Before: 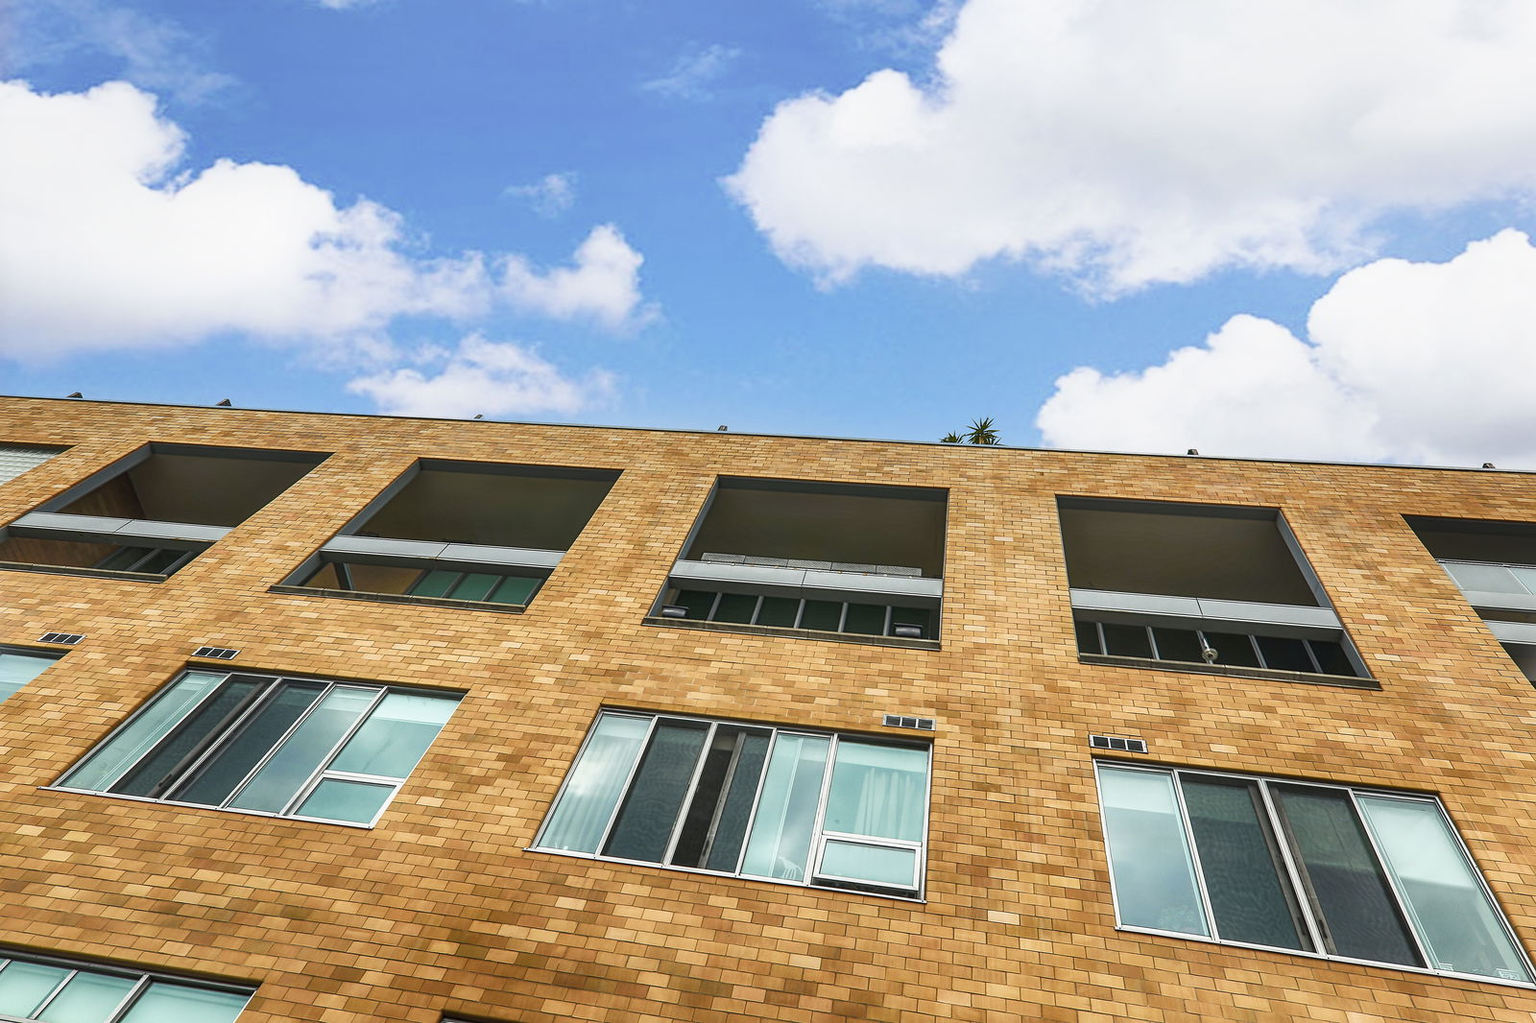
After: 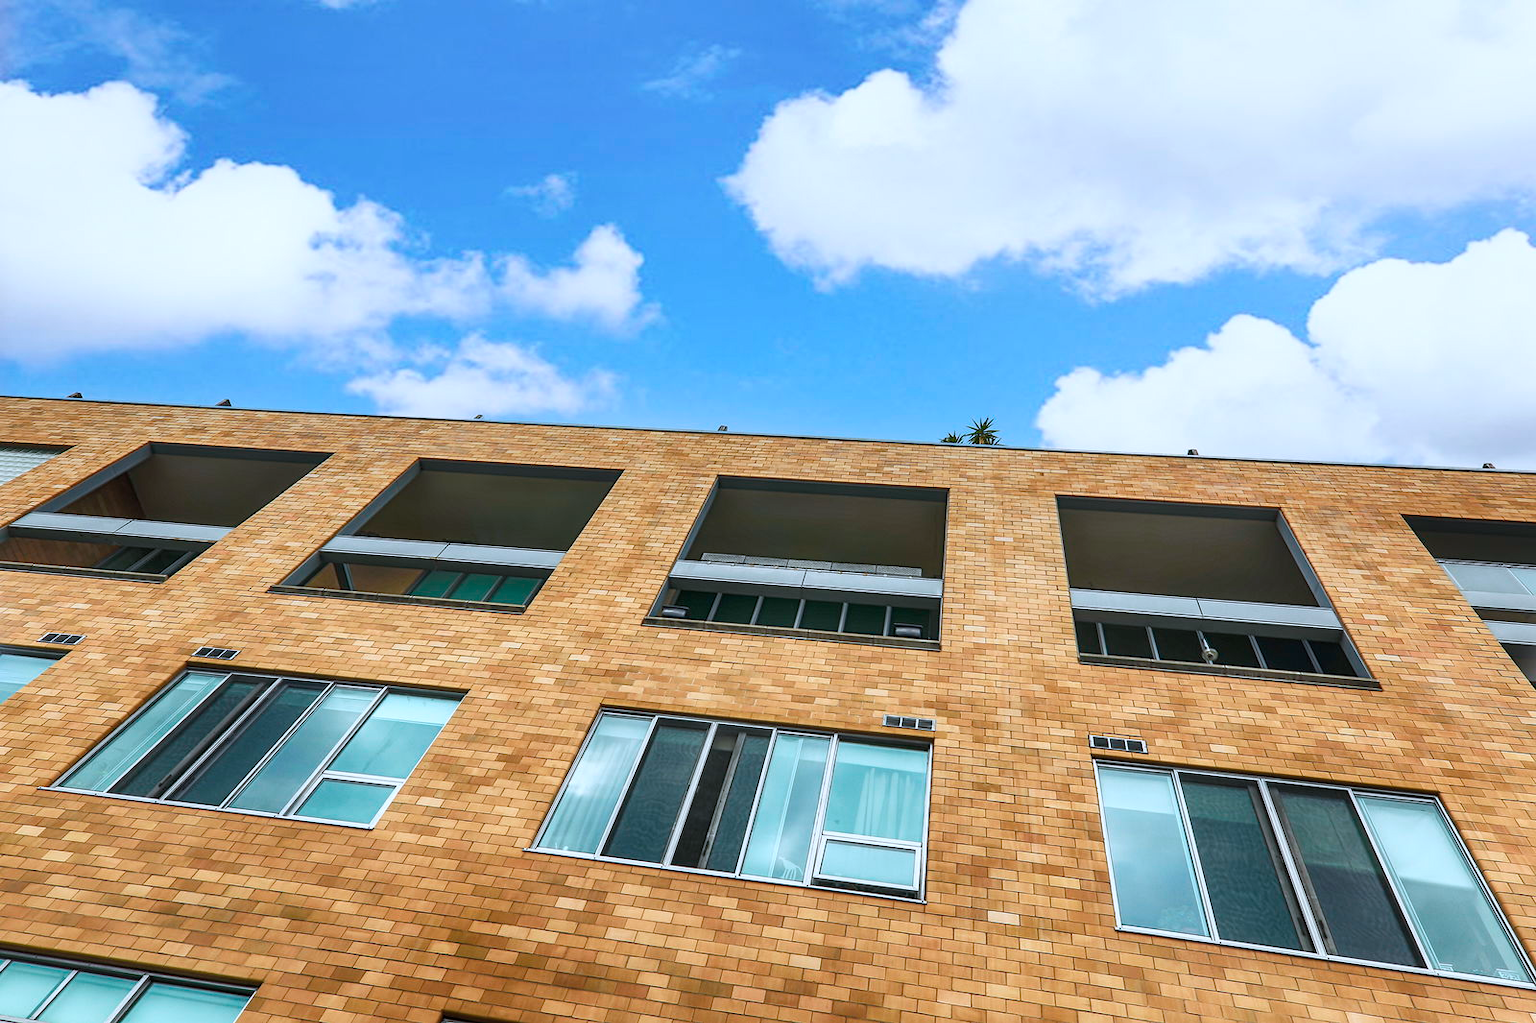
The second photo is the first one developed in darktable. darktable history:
color calibration: x 0.37, y 0.377, temperature 4291.21 K
